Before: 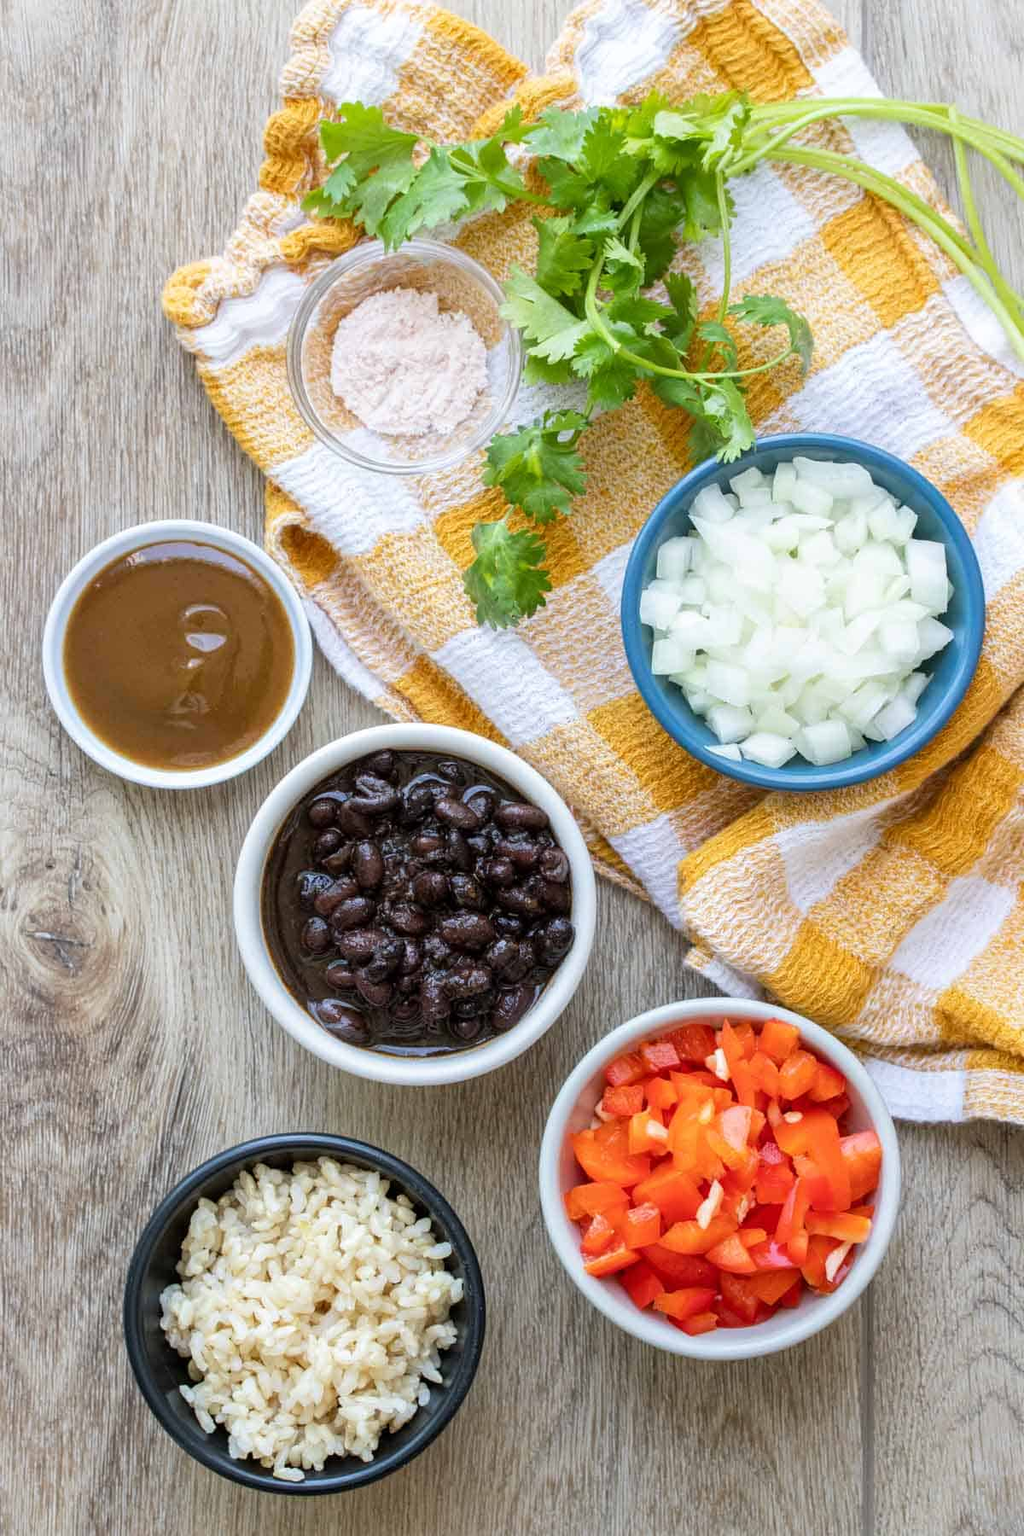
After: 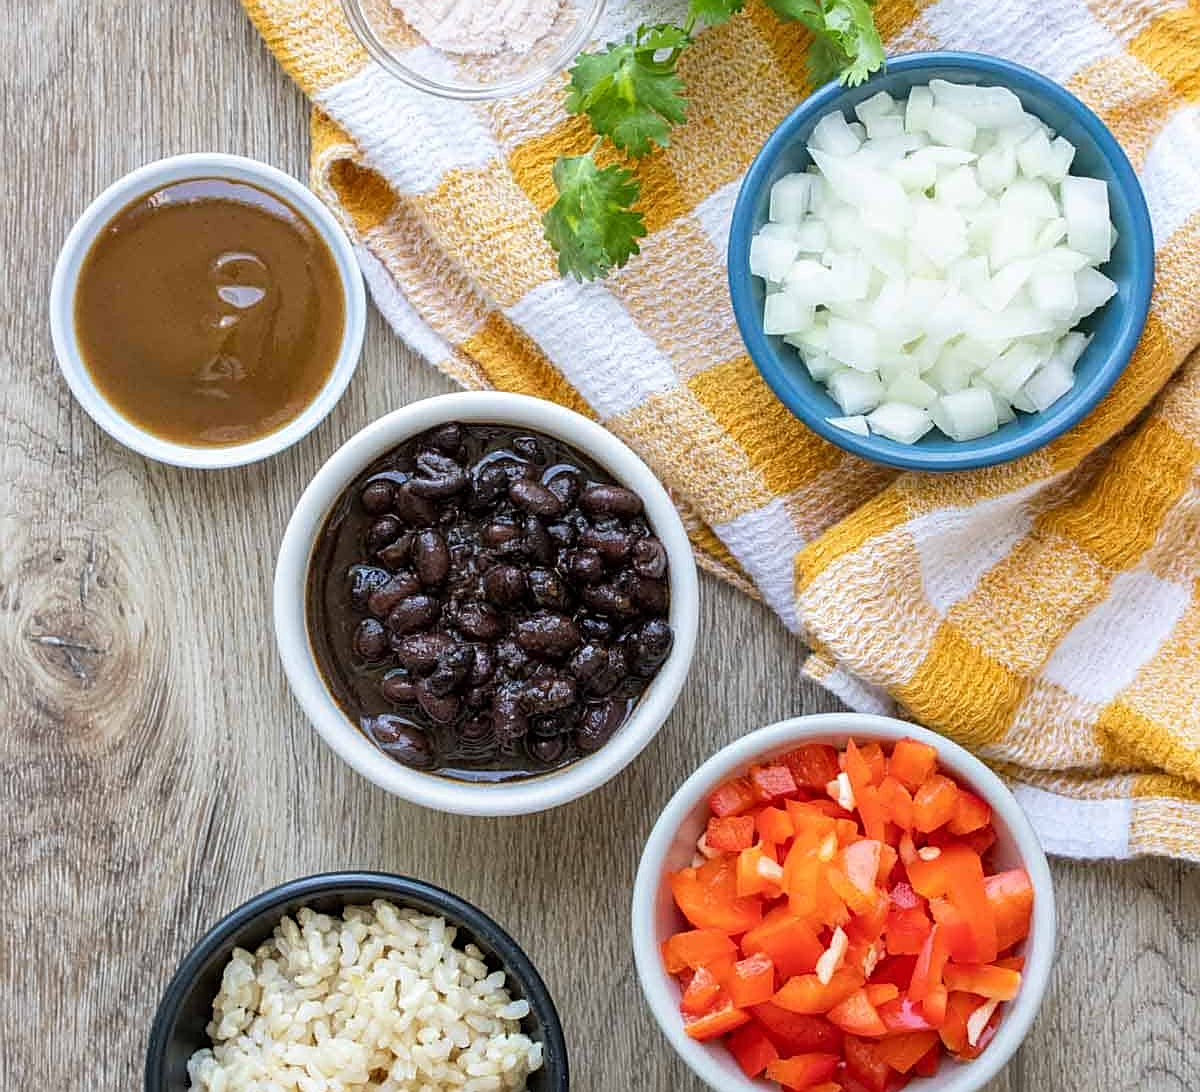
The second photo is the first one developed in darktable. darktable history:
crop and rotate: top 25.357%, bottom 13.942%
sharpen: on, module defaults
